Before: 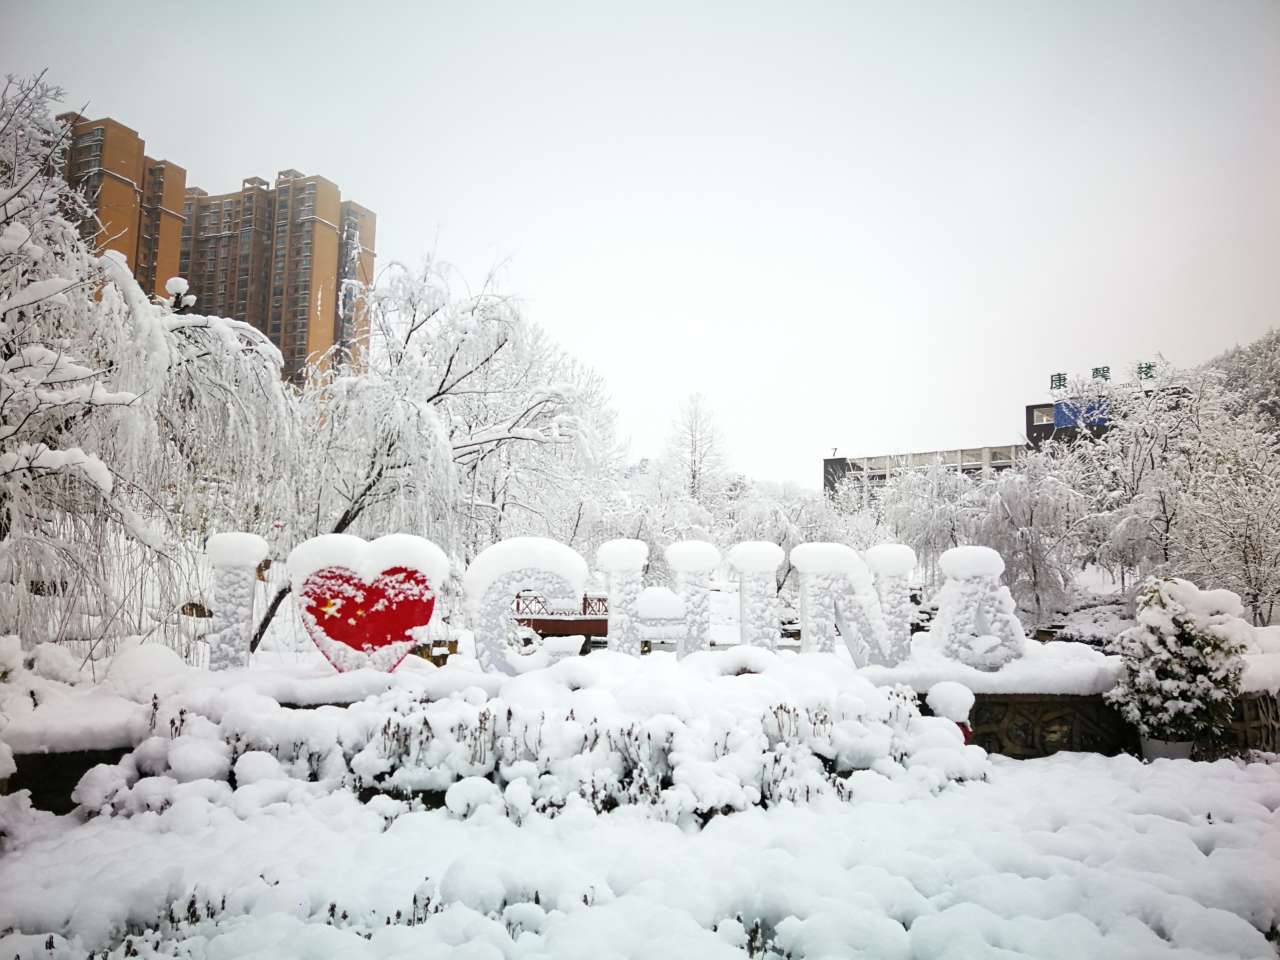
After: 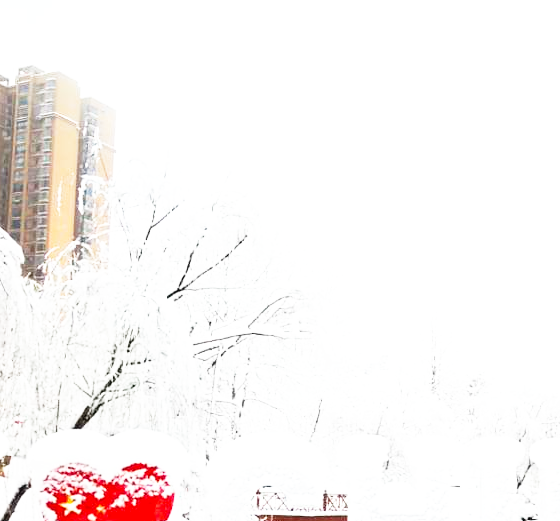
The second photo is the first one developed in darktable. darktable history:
crop: left 20.344%, top 10.867%, right 35.836%, bottom 34.811%
exposure: exposure 0.377 EV, compensate exposure bias true, compensate highlight preservation false
base curve: curves: ch0 [(0, 0) (0.012, 0.01) (0.073, 0.168) (0.31, 0.711) (0.645, 0.957) (1, 1)], preserve colors none
